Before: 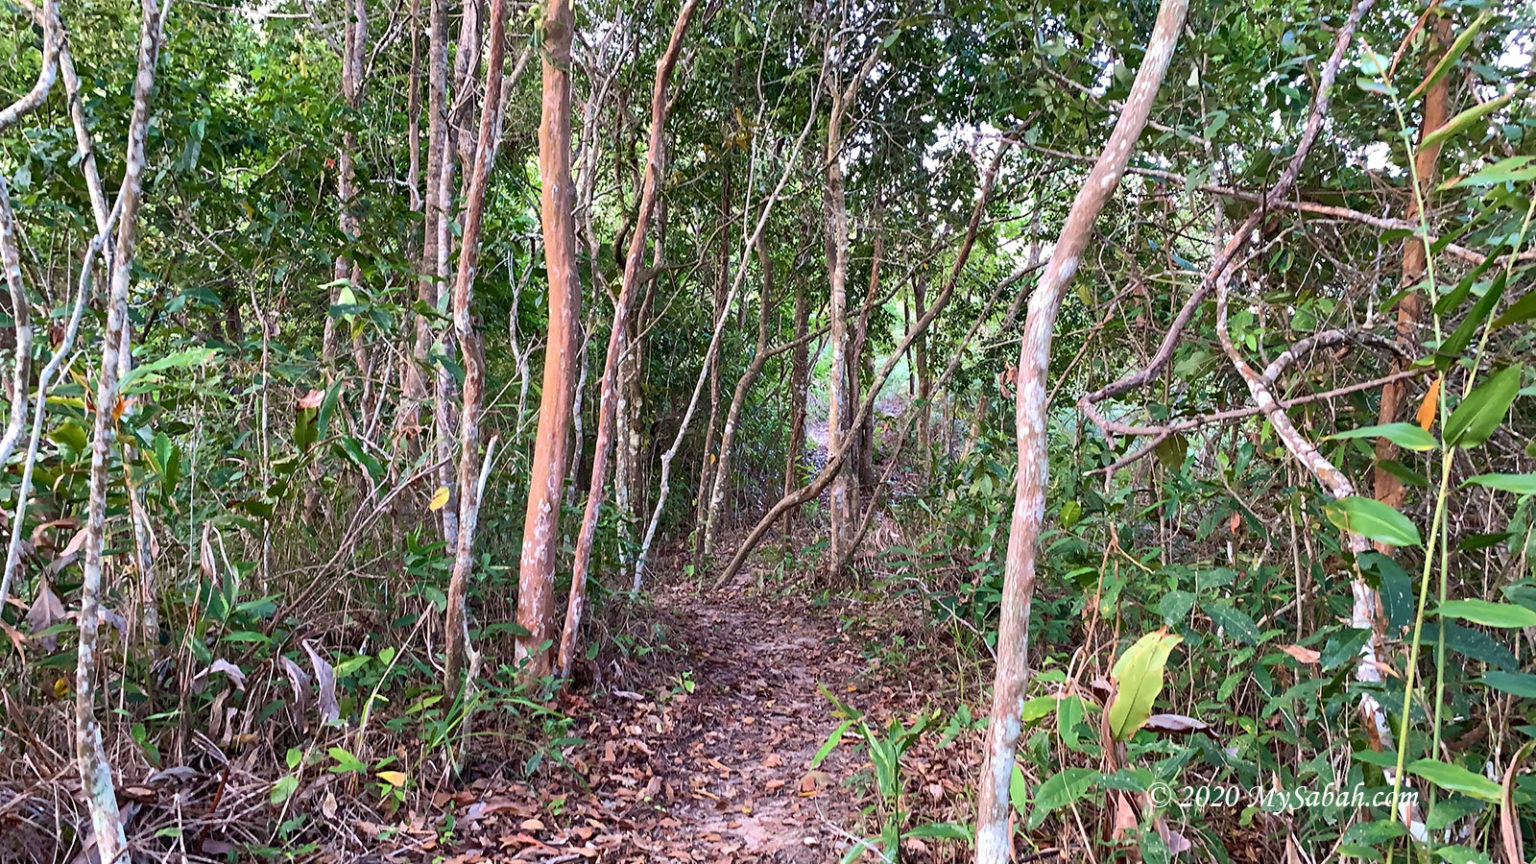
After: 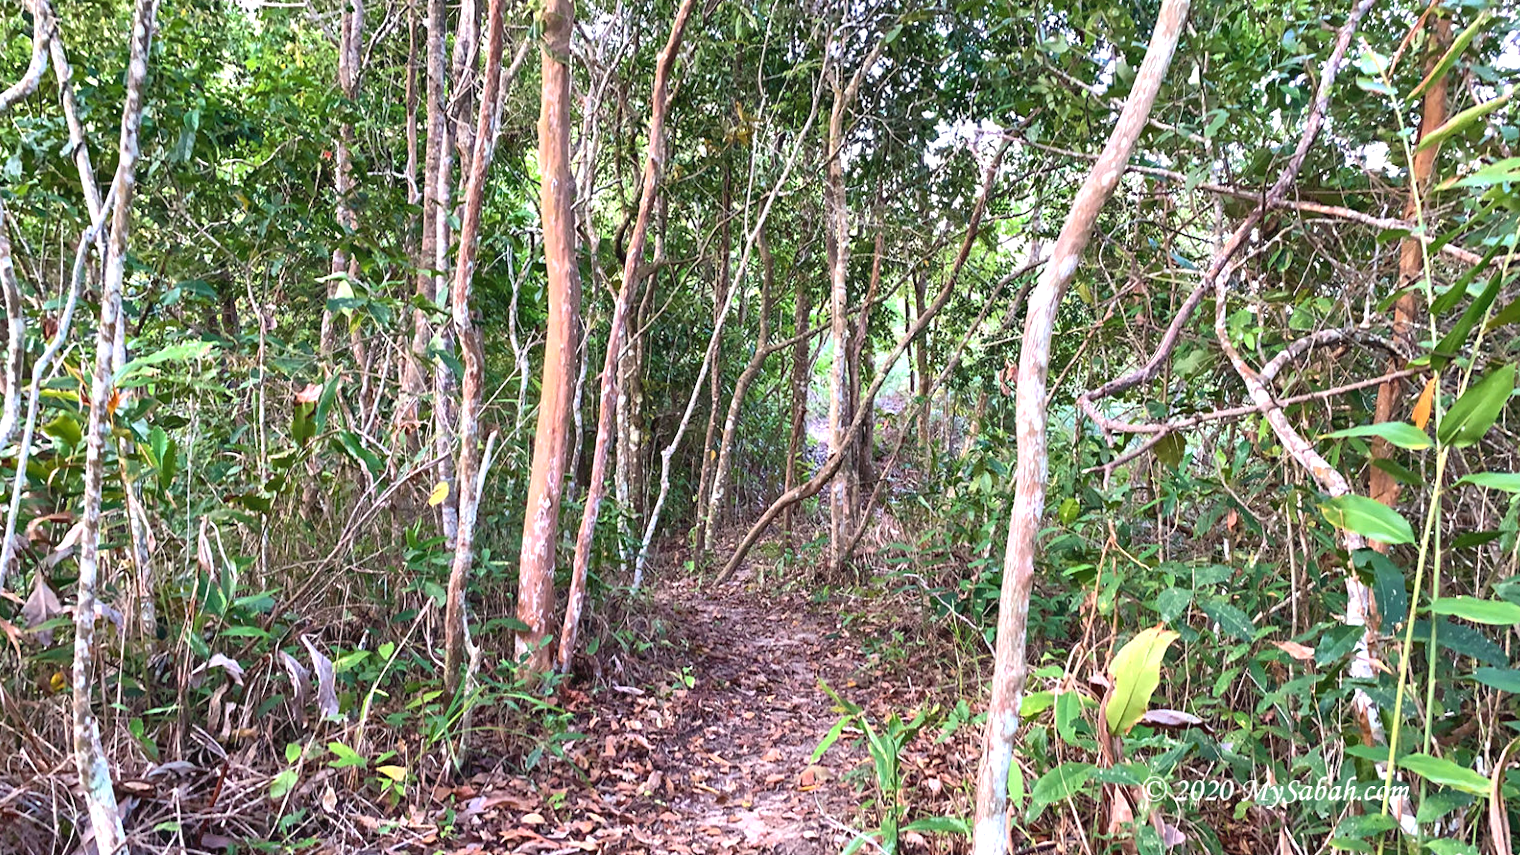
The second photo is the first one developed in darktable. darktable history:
exposure: black level correction -0.002, exposure 0.54 EV, compensate highlight preservation false
shadows and highlights: soften with gaussian
white balance: emerald 1
rotate and perspective: rotation 0.174°, lens shift (vertical) 0.013, lens shift (horizontal) 0.019, shear 0.001, automatic cropping original format, crop left 0.007, crop right 0.991, crop top 0.016, crop bottom 0.997
